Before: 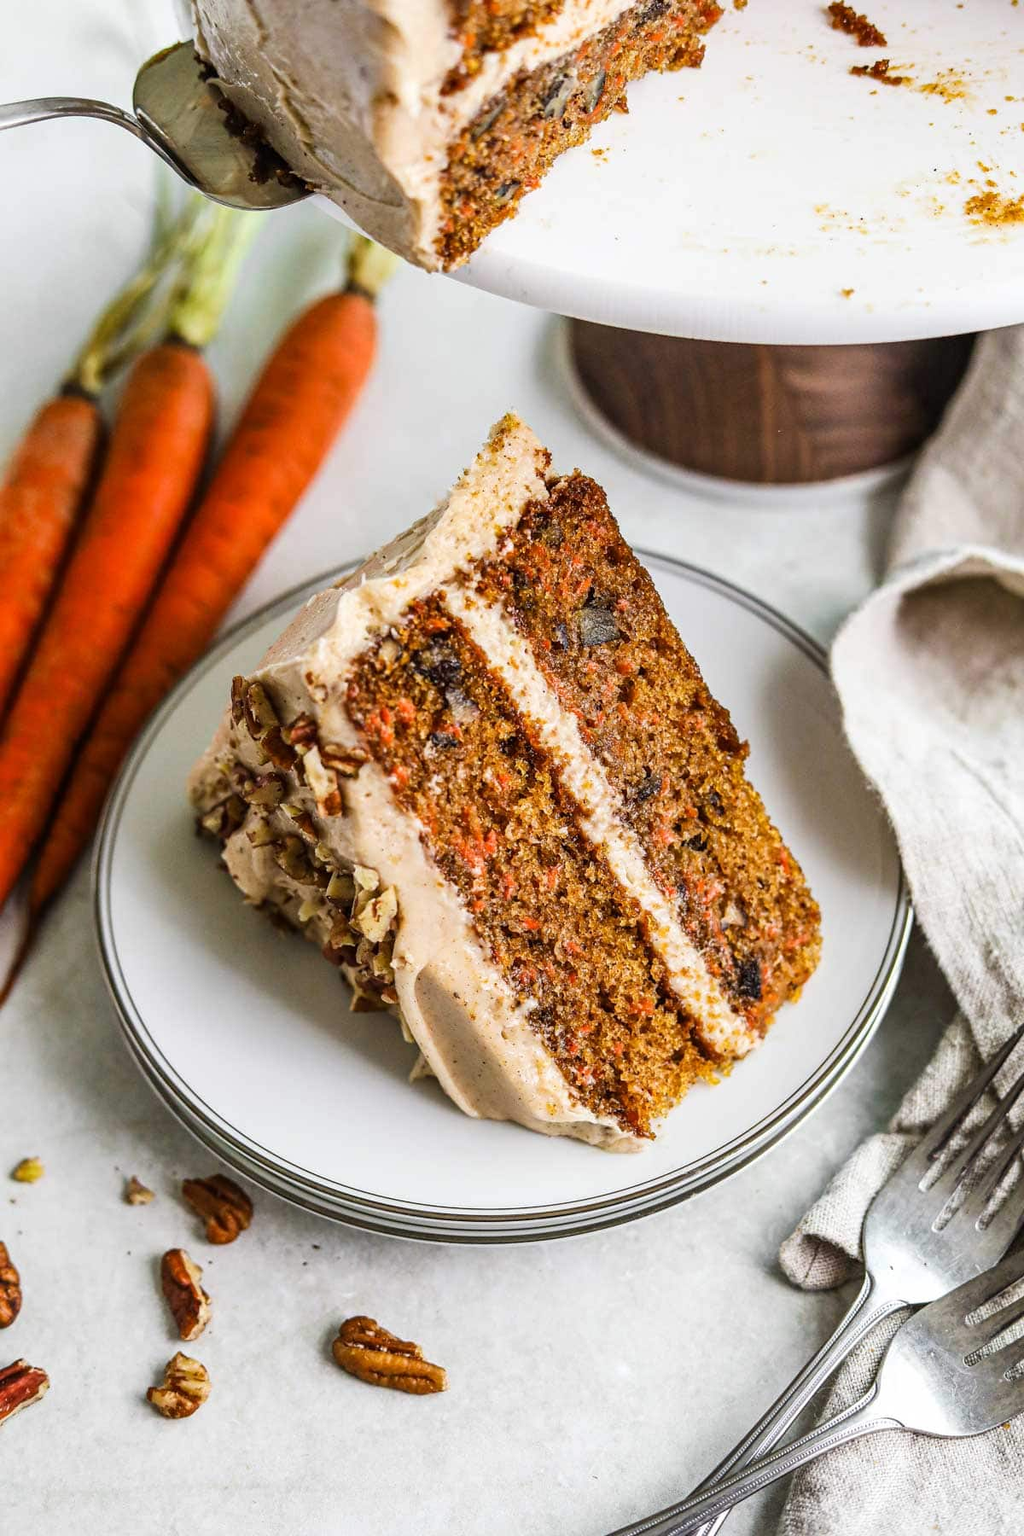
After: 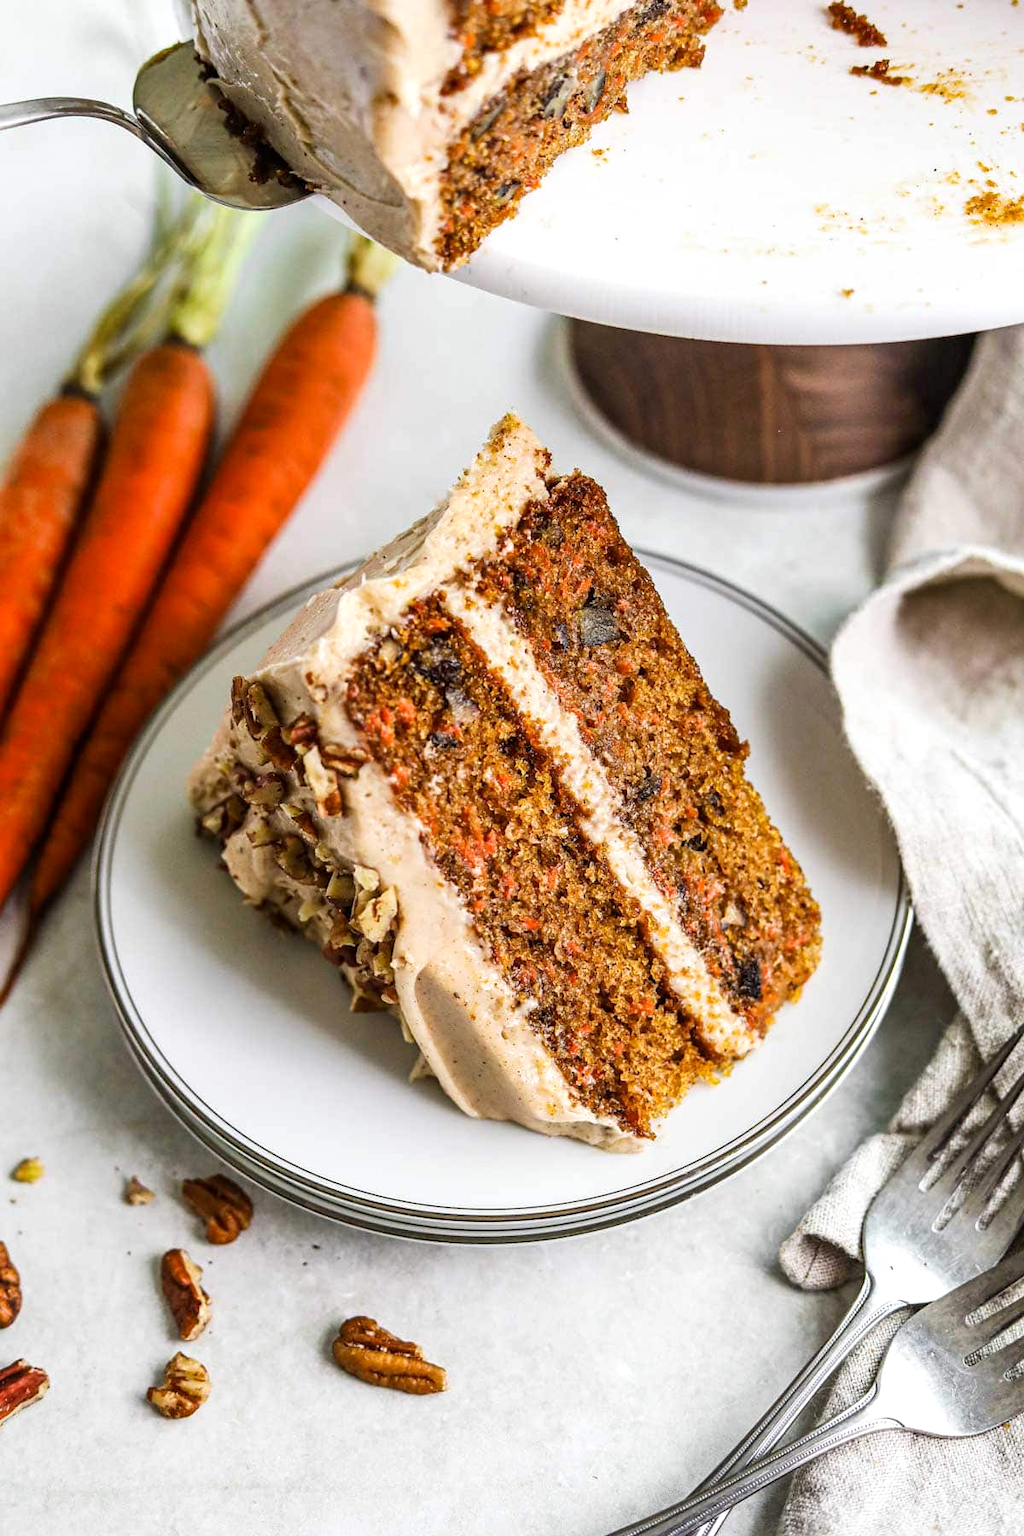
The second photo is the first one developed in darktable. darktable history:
exposure: black level correction 0.001, exposure 0.136 EV, compensate exposure bias true, compensate highlight preservation false
